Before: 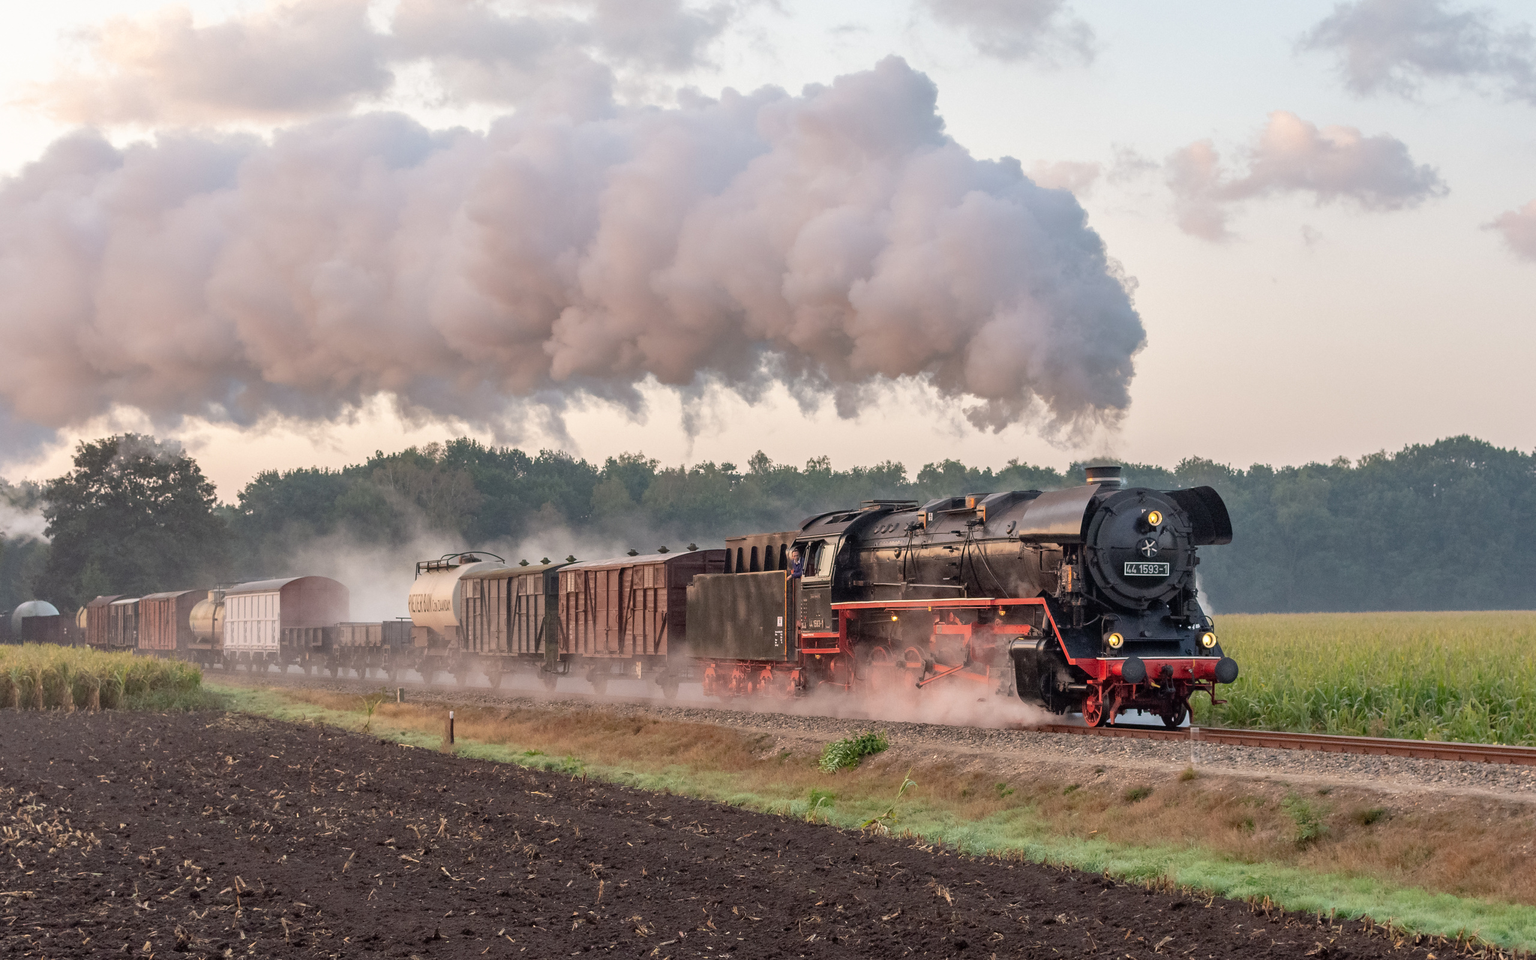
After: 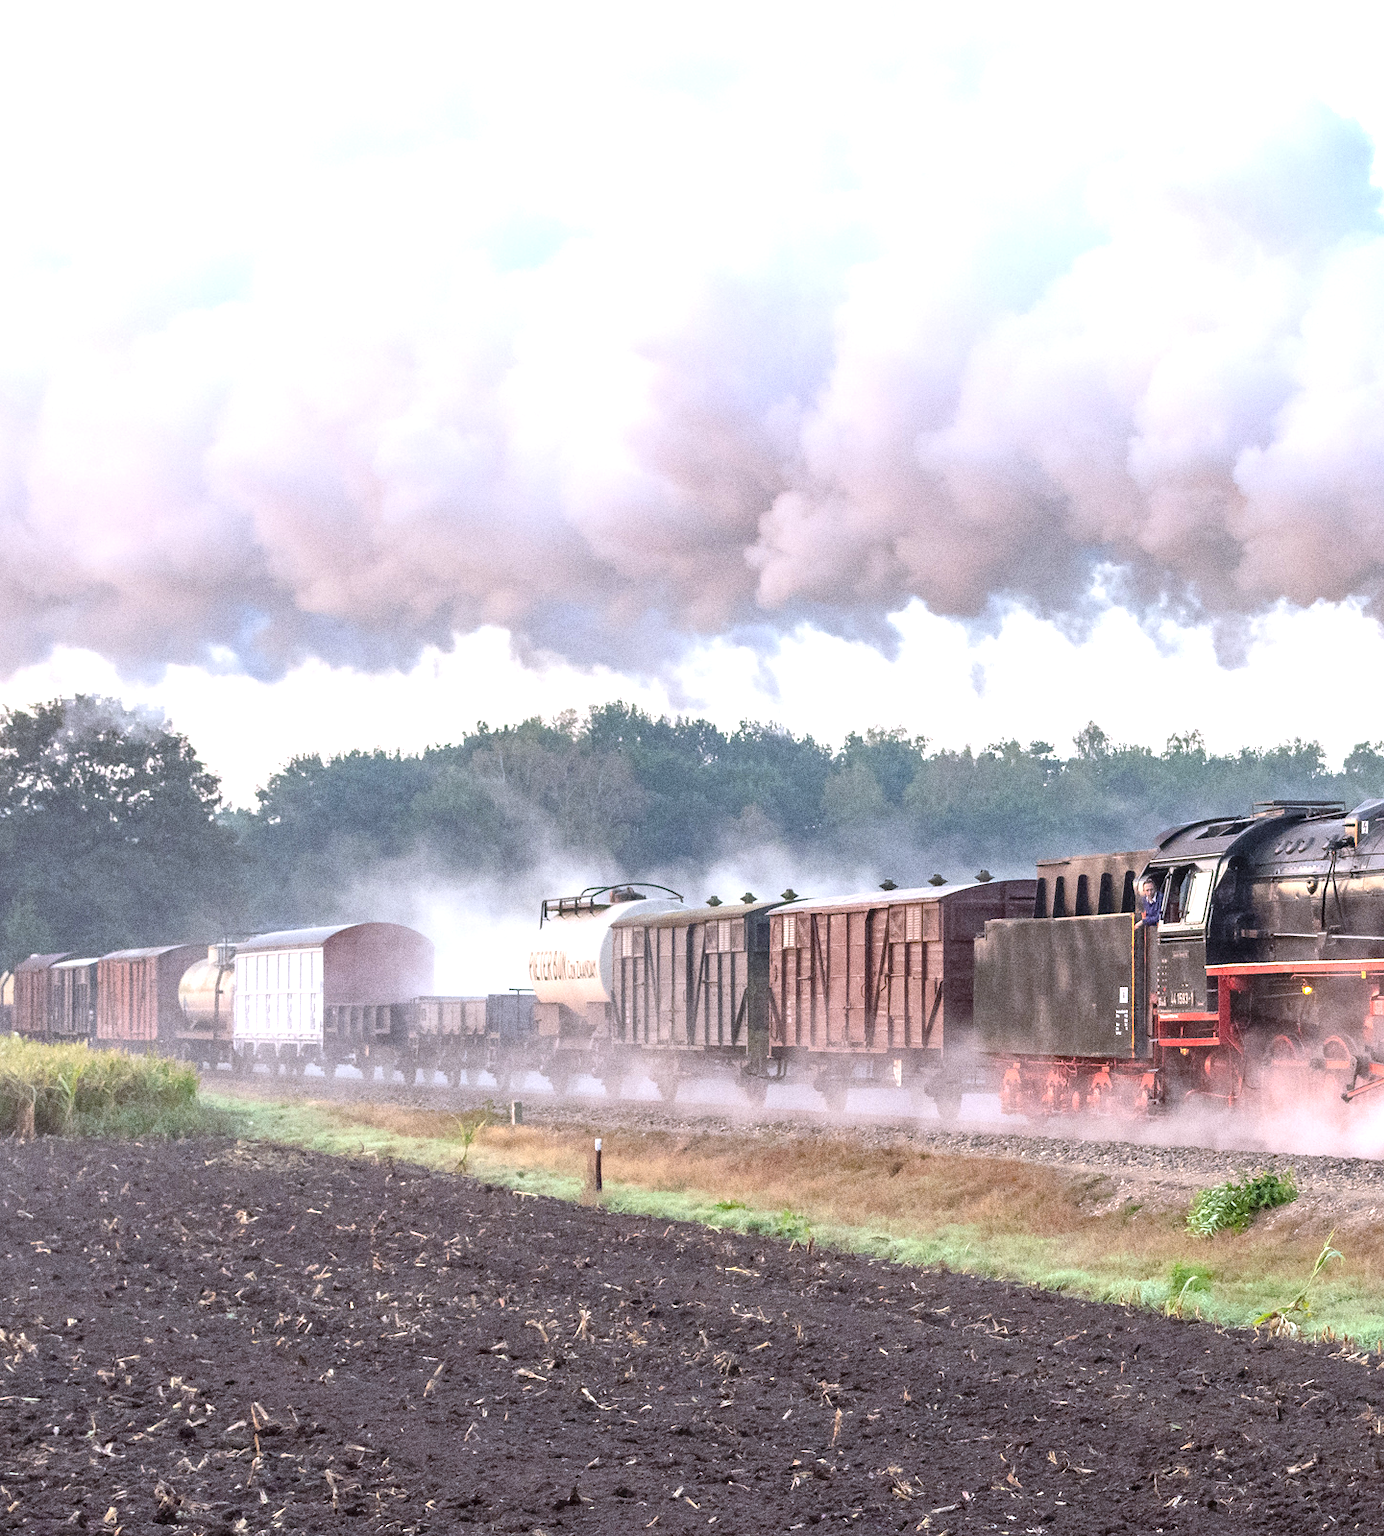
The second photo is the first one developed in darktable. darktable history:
grain: coarseness 0.09 ISO, strength 40%
crop: left 5.114%, right 38.589%
white balance: red 0.926, green 1.003, blue 1.133
exposure: black level correction 0, exposure 1.1 EV, compensate exposure bias true, compensate highlight preservation false
